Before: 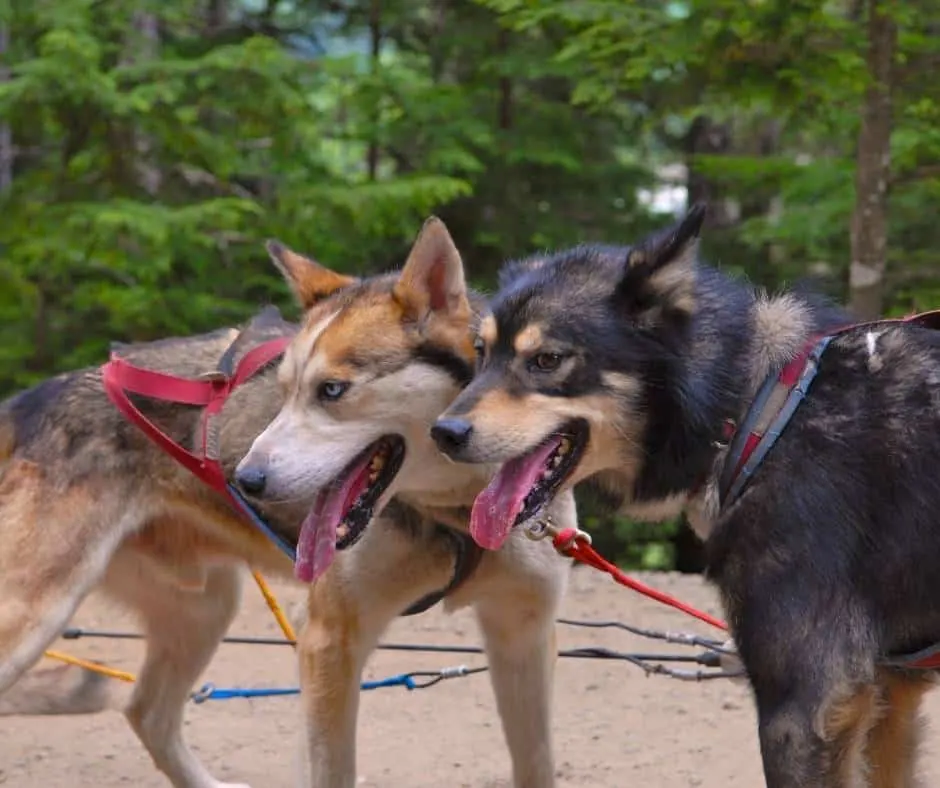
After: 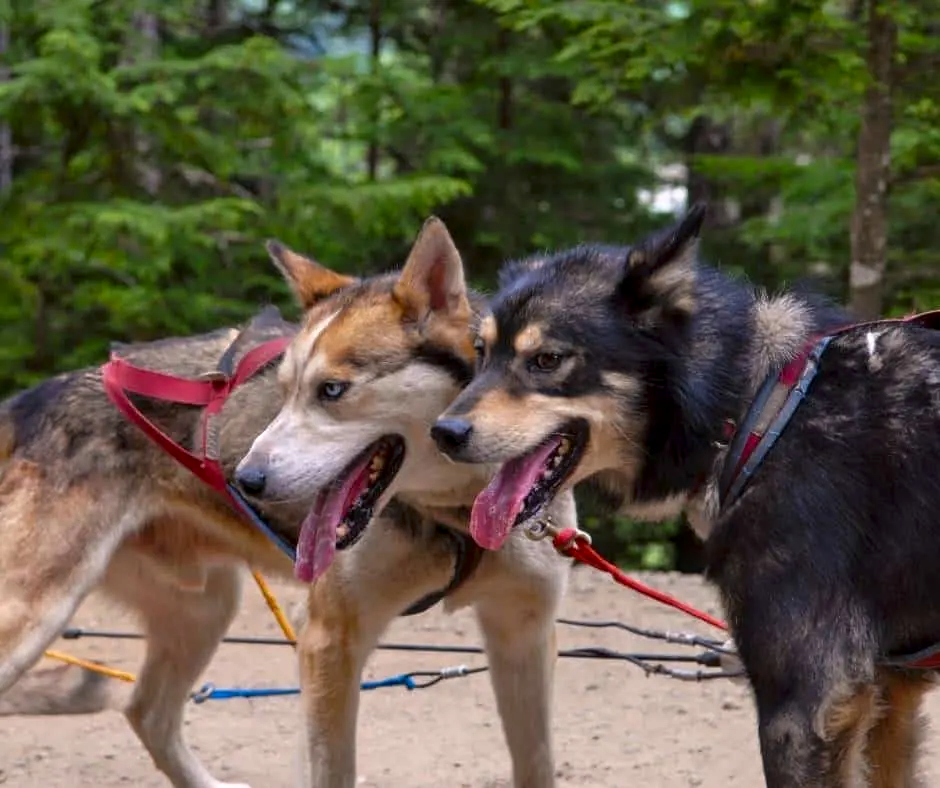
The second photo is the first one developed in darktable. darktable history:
local contrast: on, module defaults
shadows and highlights: shadows -62.32, white point adjustment -5.22, highlights 61.59
